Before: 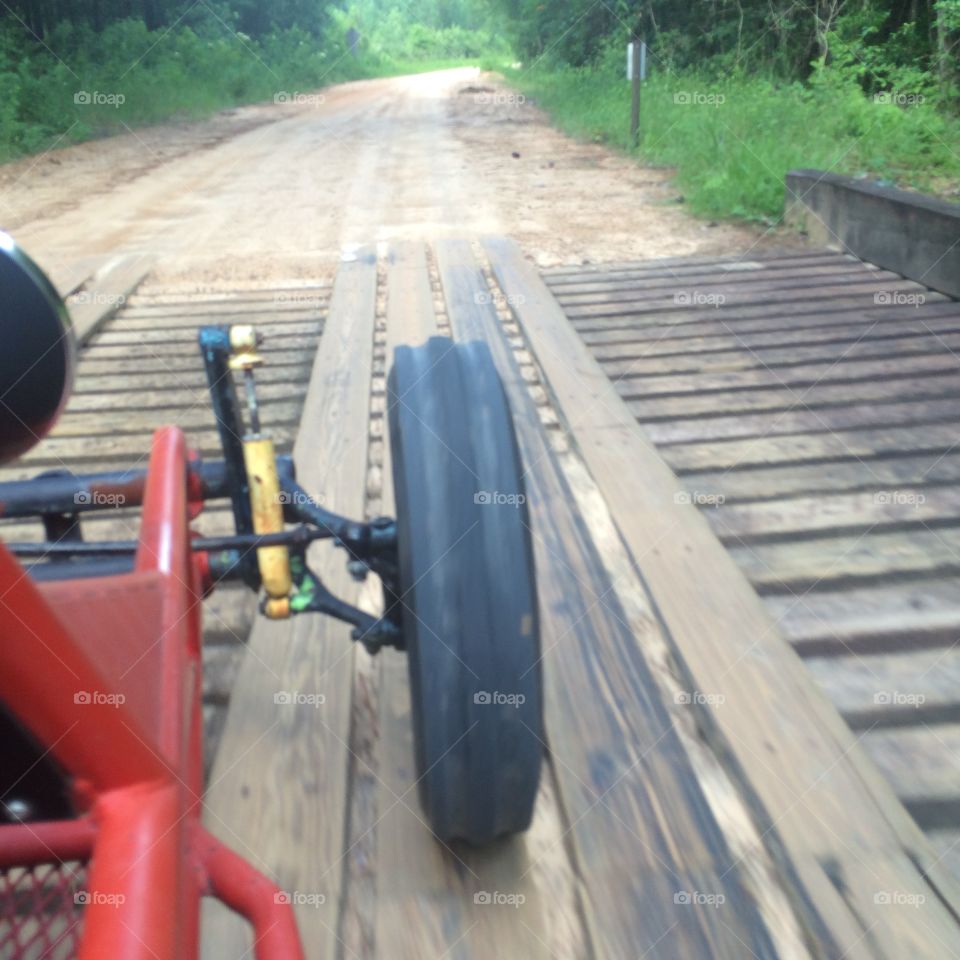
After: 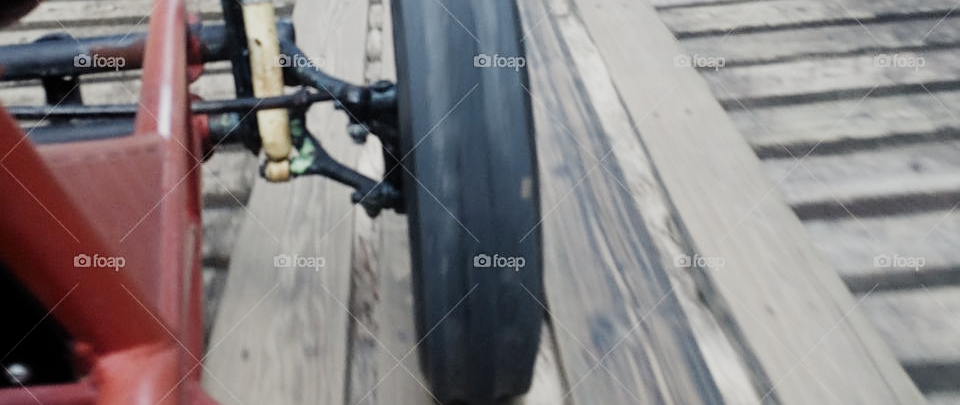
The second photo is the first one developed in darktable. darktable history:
contrast brightness saturation: brightness -0.029, saturation 0.368
filmic rgb: black relative exposure -5.07 EV, white relative exposure 3.99 EV, hardness 2.9, contrast 1.385, highlights saturation mix -30.67%, preserve chrominance no, color science v5 (2021), contrast in shadows safe, contrast in highlights safe
sharpen: on, module defaults
crop: top 45.56%, bottom 12.247%
